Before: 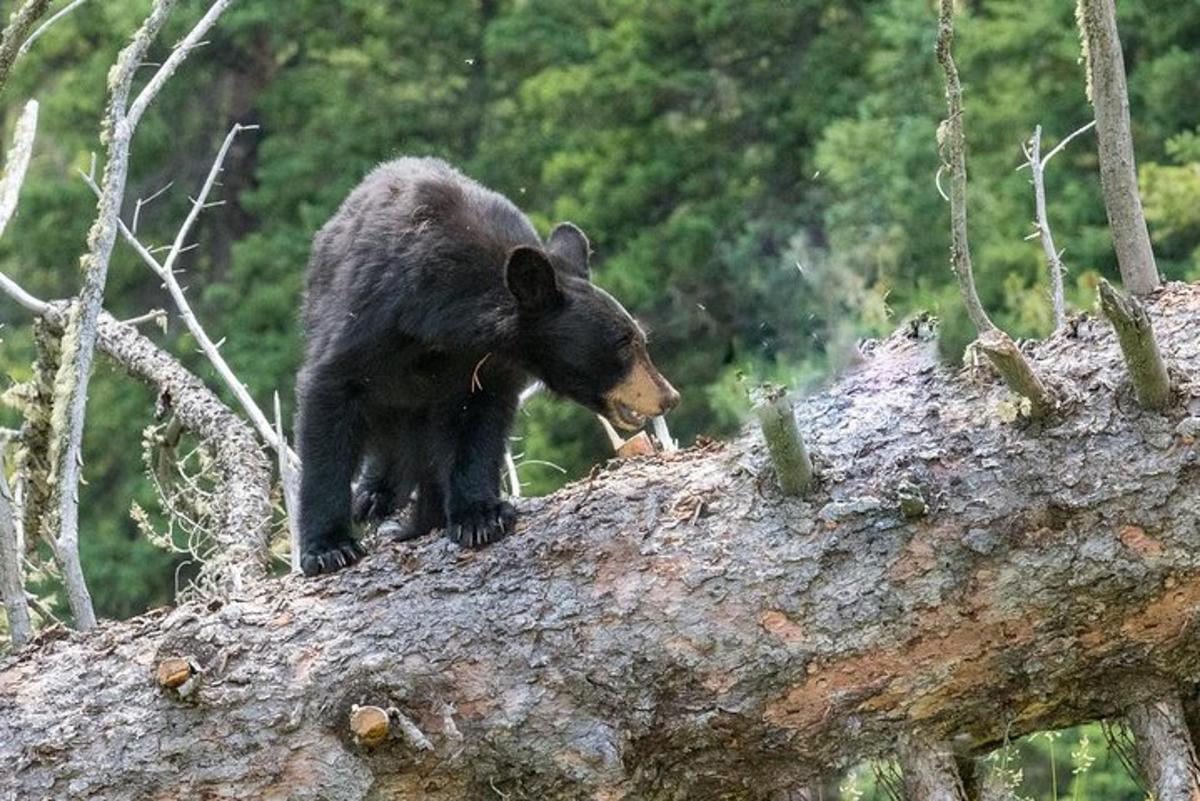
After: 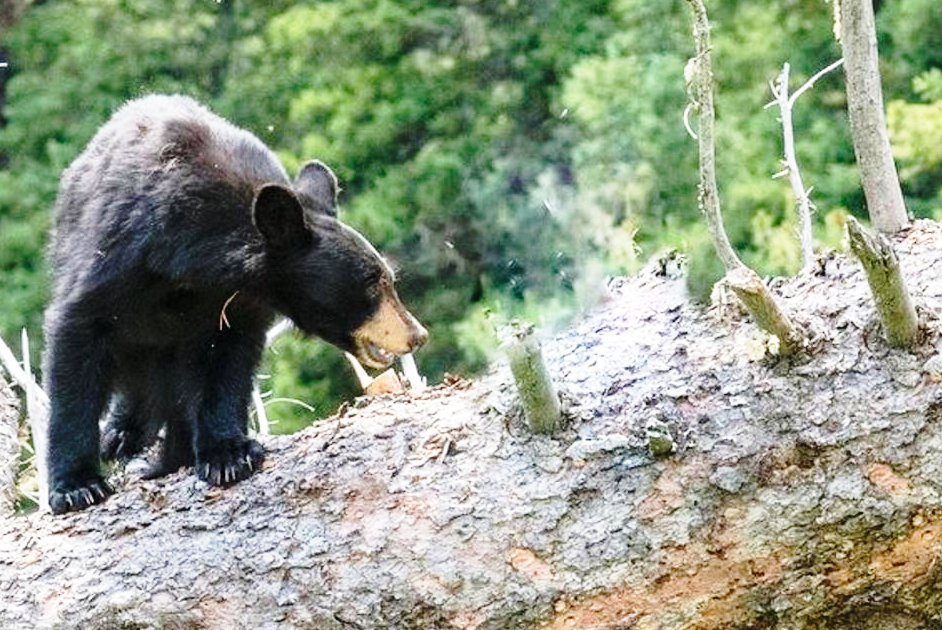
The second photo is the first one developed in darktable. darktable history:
crop and rotate: left 21.039%, top 7.751%, right 0.396%, bottom 13.482%
base curve: curves: ch0 [(0, 0) (0.028, 0.03) (0.105, 0.232) (0.387, 0.748) (0.754, 0.968) (1, 1)], preserve colors none
